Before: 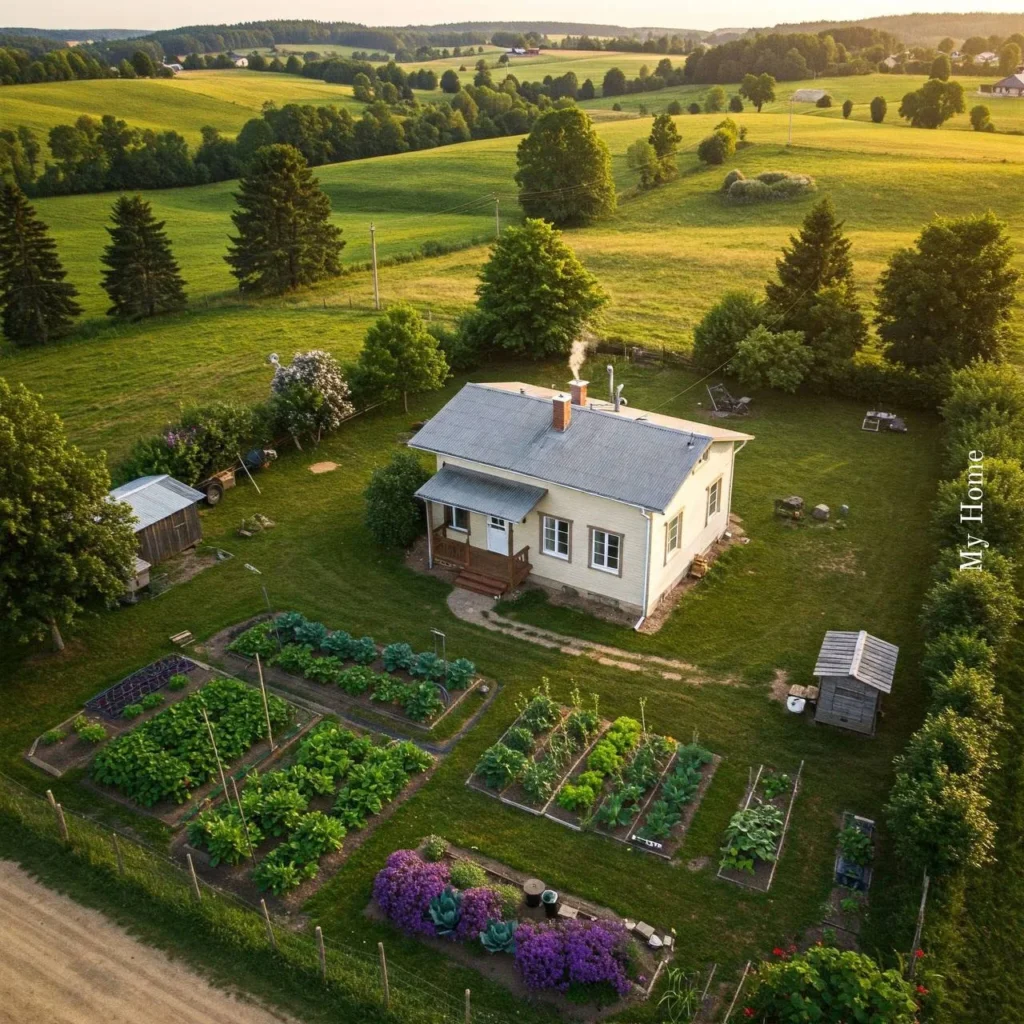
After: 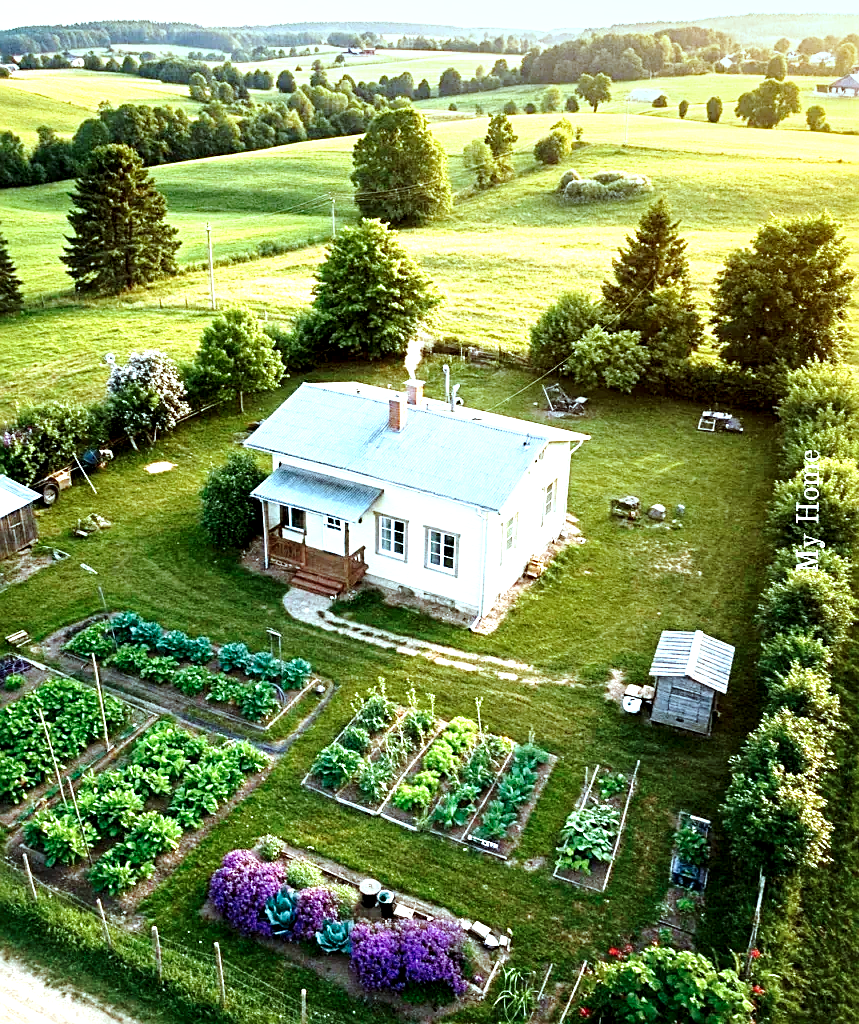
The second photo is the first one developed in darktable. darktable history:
color correction: highlights a* -11.45, highlights b* -15.71
base curve: curves: ch0 [(0, 0) (0.028, 0.03) (0.121, 0.232) (0.46, 0.748) (0.859, 0.968) (1, 1)], preserve colors none
local contrast: highlights 206%, shadows 145%, detail 139%, midtone range 0.254
crop: left 16.019%
exposure: exposure 0.604 EV, compensate exposure bias true, compensate highlight preservation false
sharpen: on, module defaults
